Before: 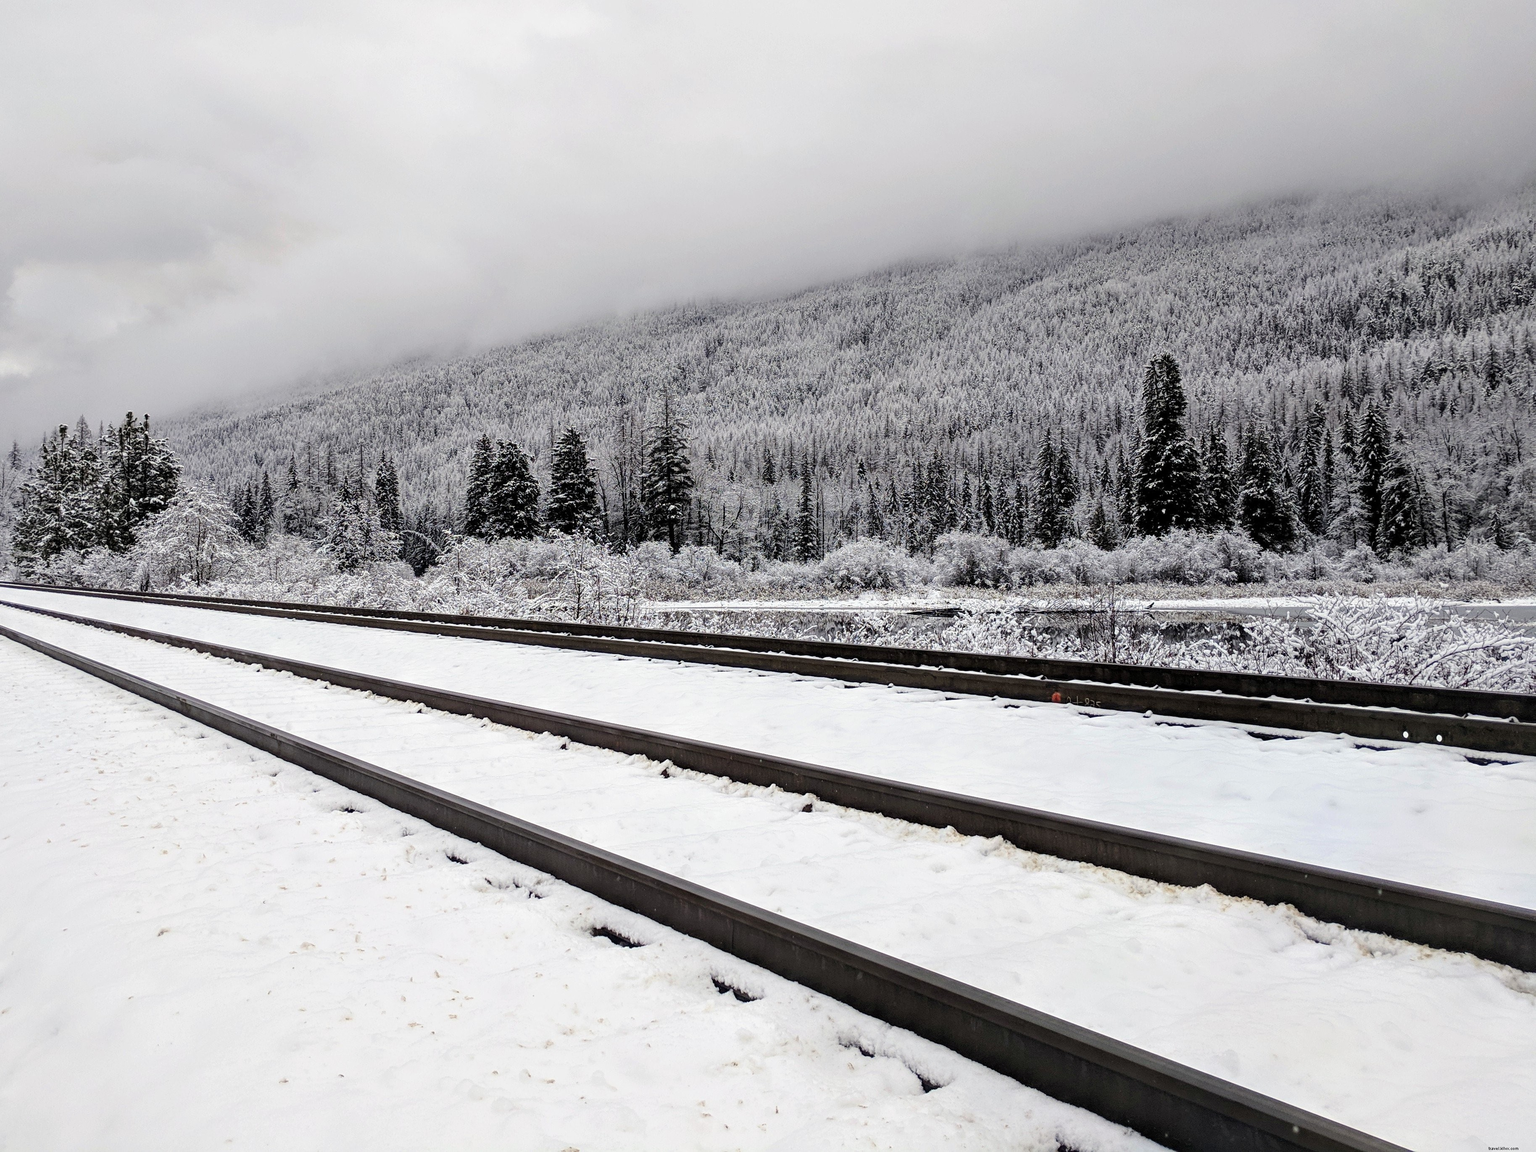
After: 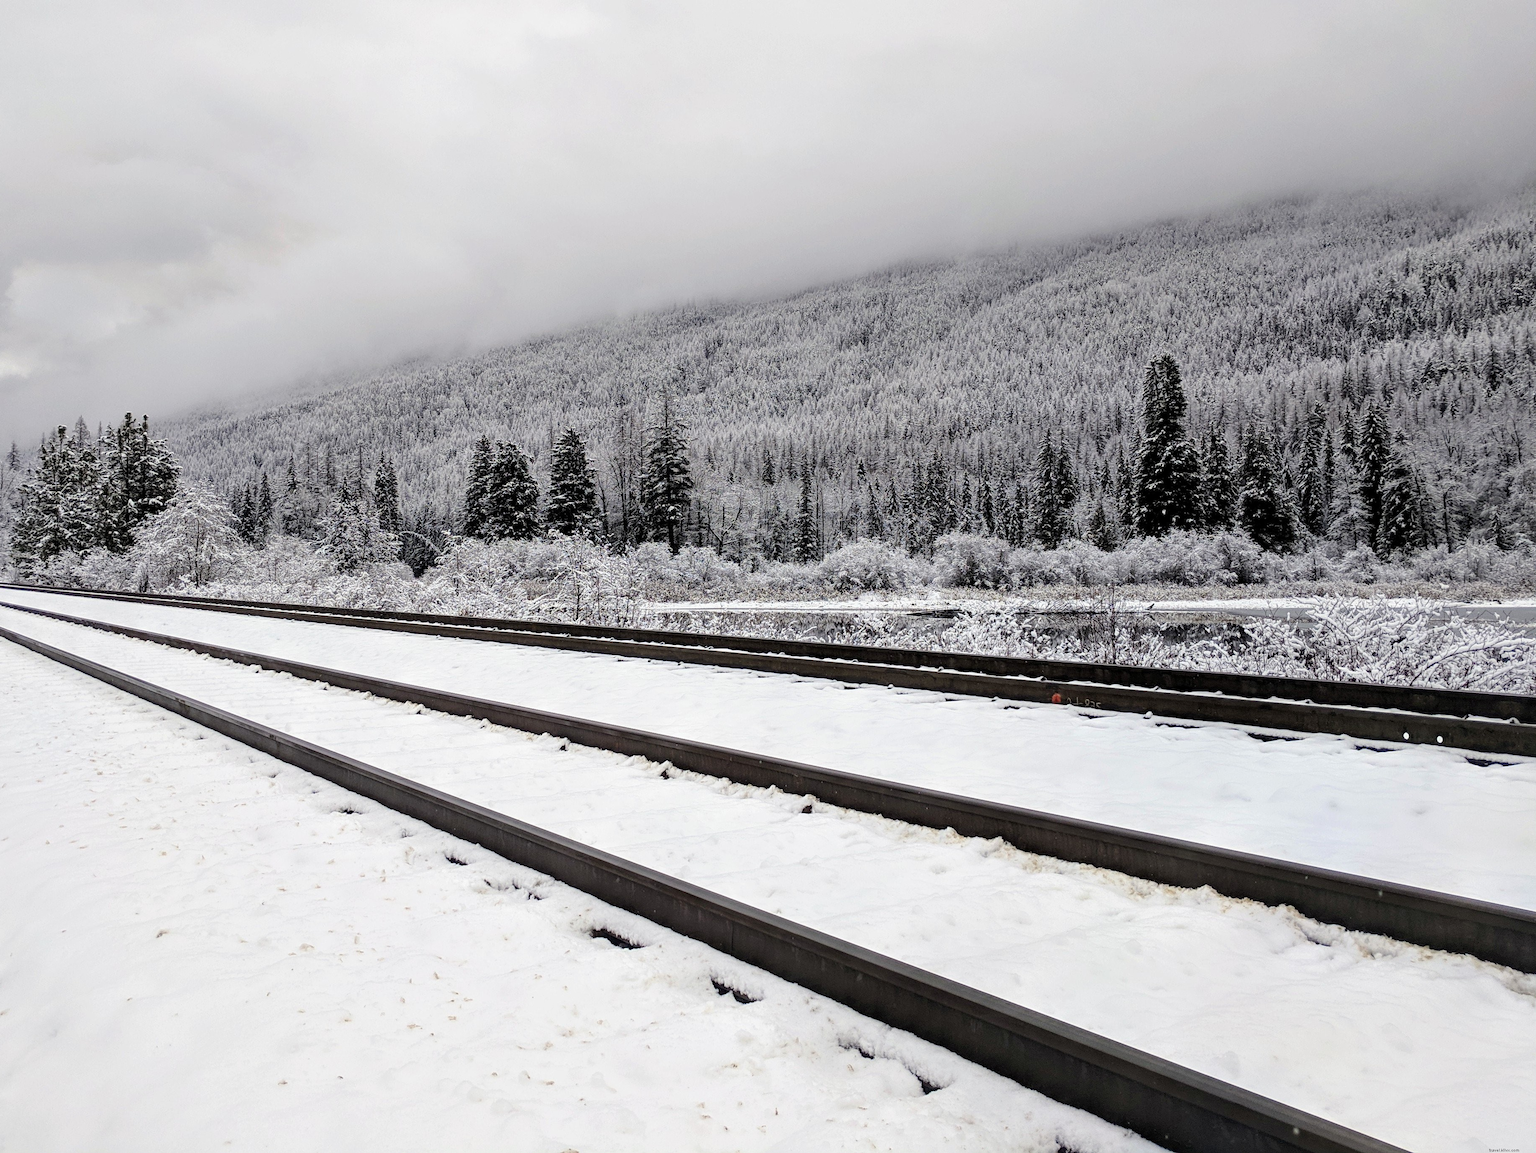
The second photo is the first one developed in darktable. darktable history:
crop: left 0.127%
contrast equalizer: y [[0.5 ×6], [0.5 ×6], [0.5 ×6], [0 ×6], [0, 0.039, 0.251, 0.29, 0.293, 0.292]], mix -0.316
